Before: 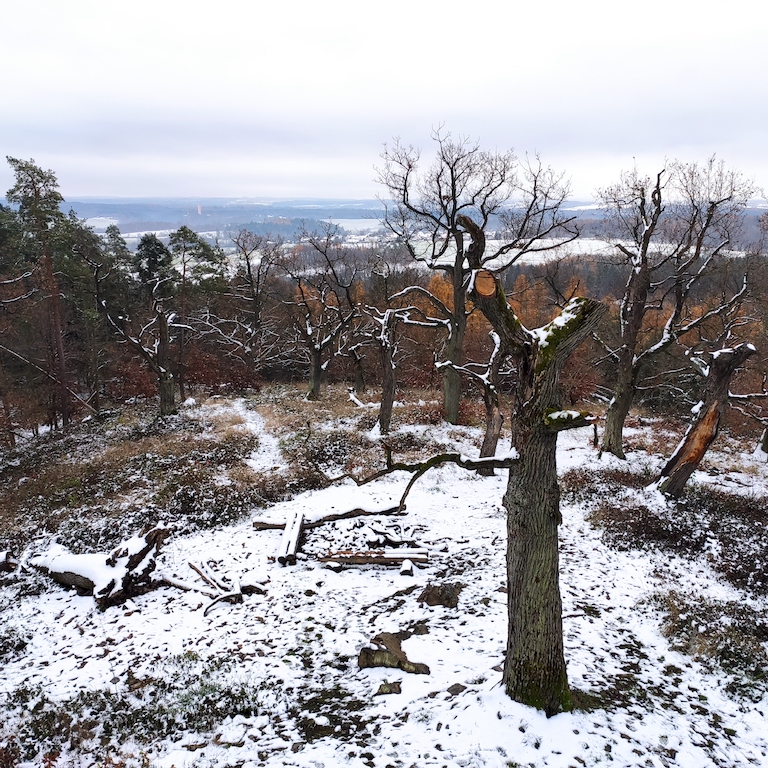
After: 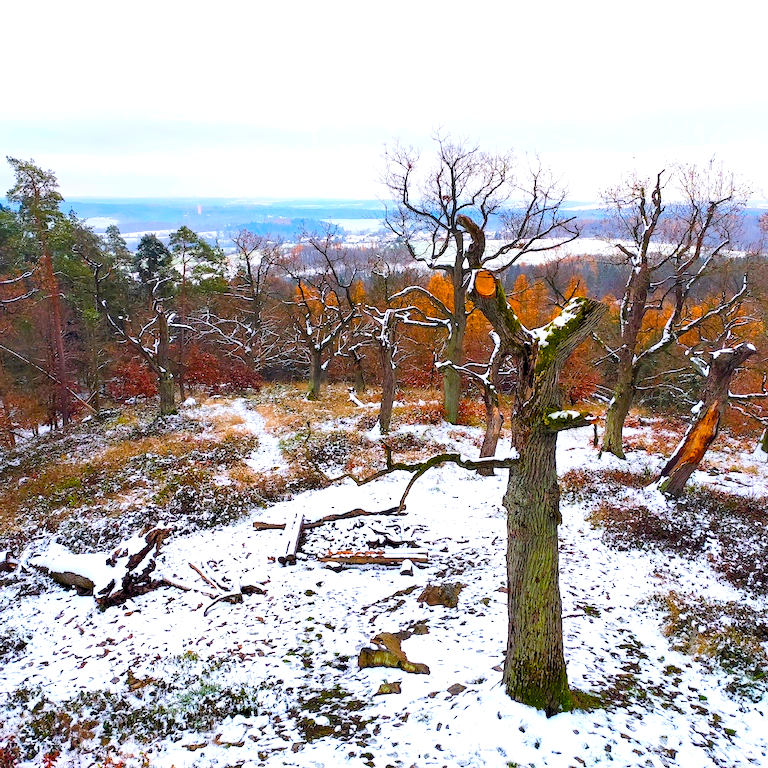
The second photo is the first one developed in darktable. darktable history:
contrast brightness saturation: contrast 0.066, brightness 0.178, saturation 0.418
color balance rgb: global offset › luminance -0.271%, global offset › hue 263.18°, linear chroma grading › global chroma 8.857%, perceptual saturation grading › global saturation 20%, perceptual saturation grading › highlights -25.898%, perceptual saturation grading › shadows 49.386%, perceptual brilliance grading › global brilliance 9.661%, global vibrance 41.406%
